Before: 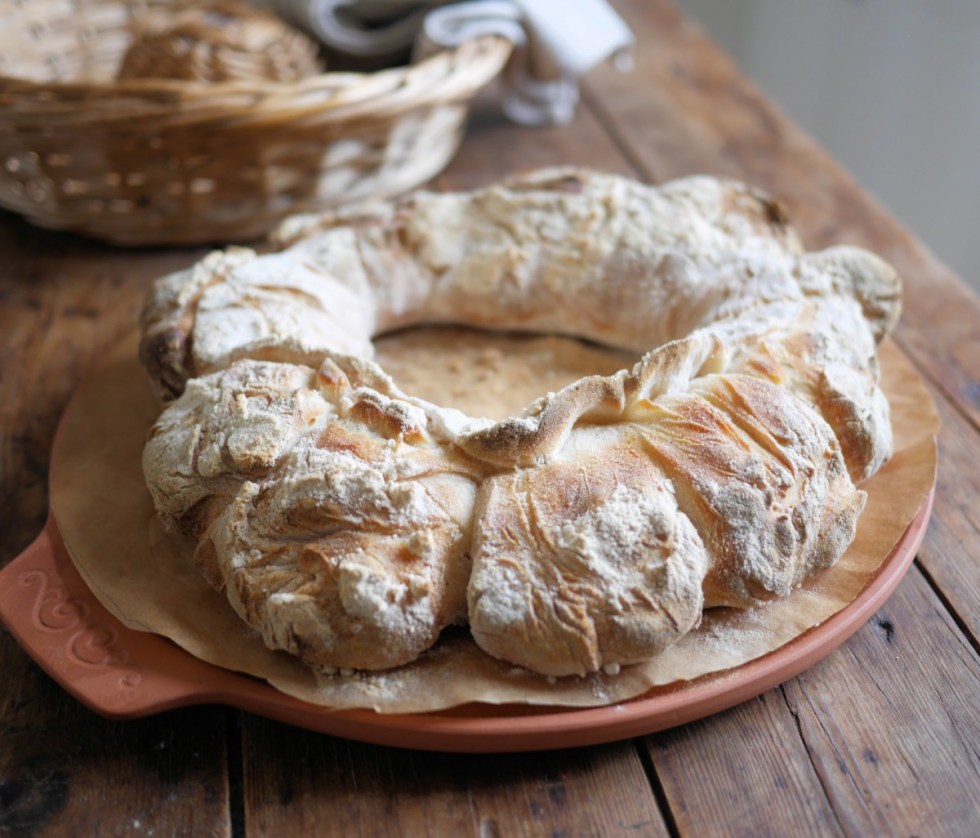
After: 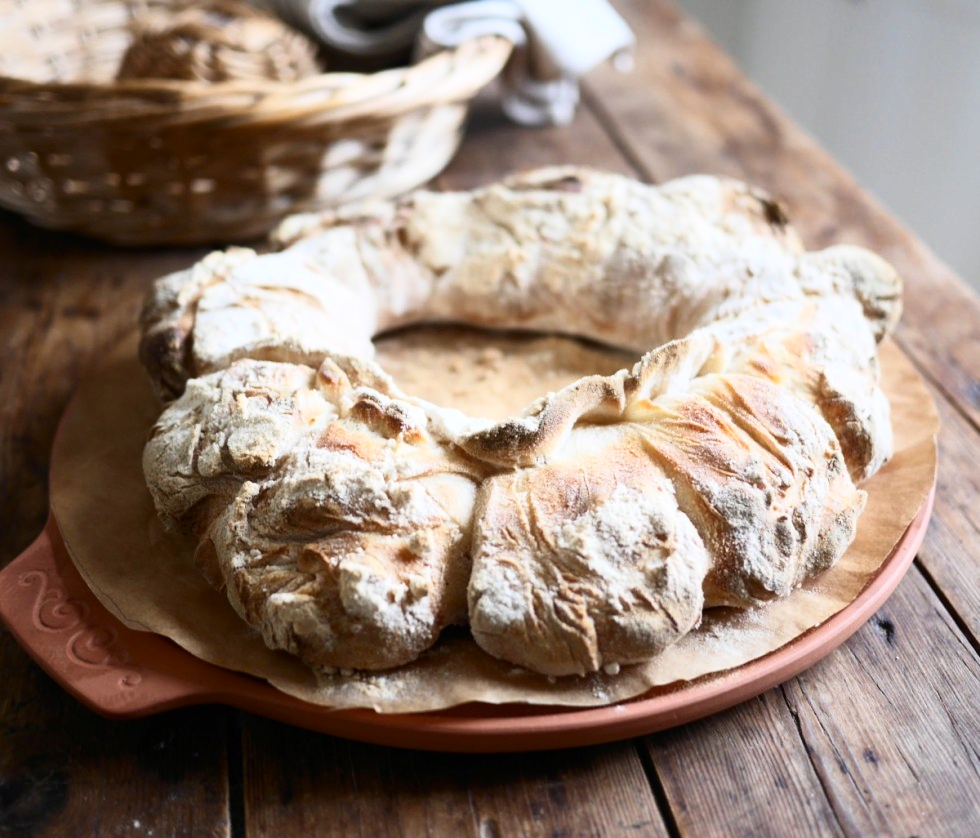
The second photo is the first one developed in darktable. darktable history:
contrast brightness saturation: contrast 0.384, brightness 0.107
